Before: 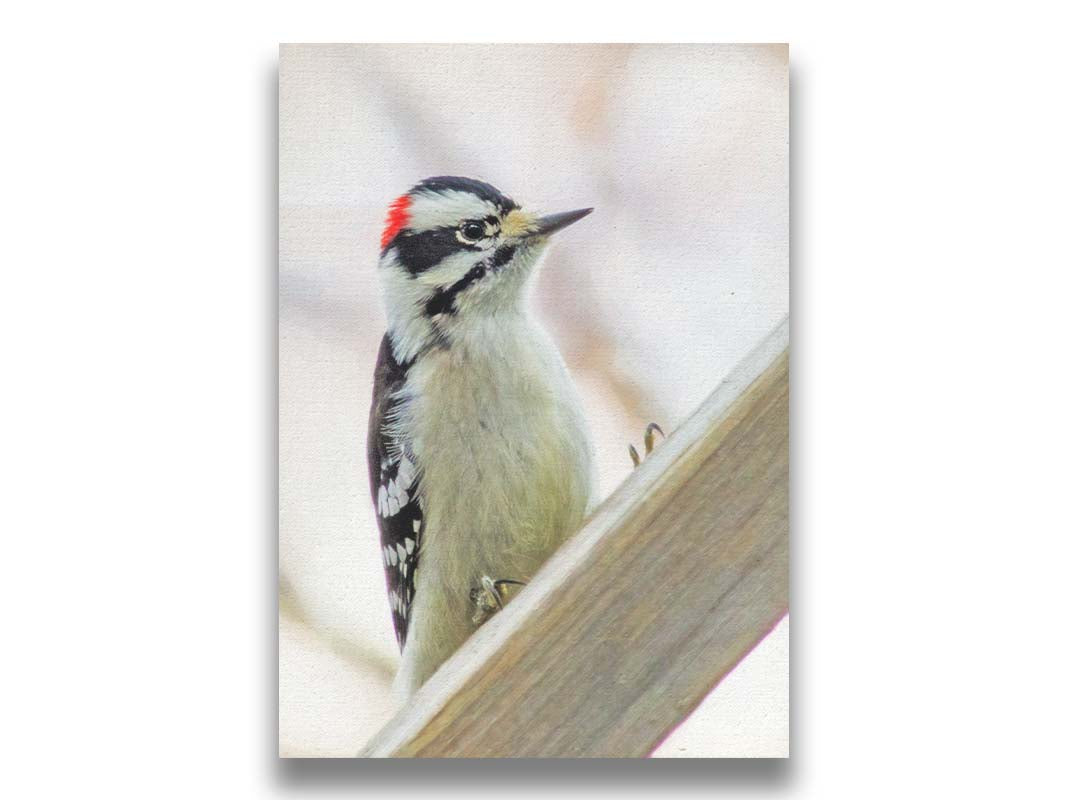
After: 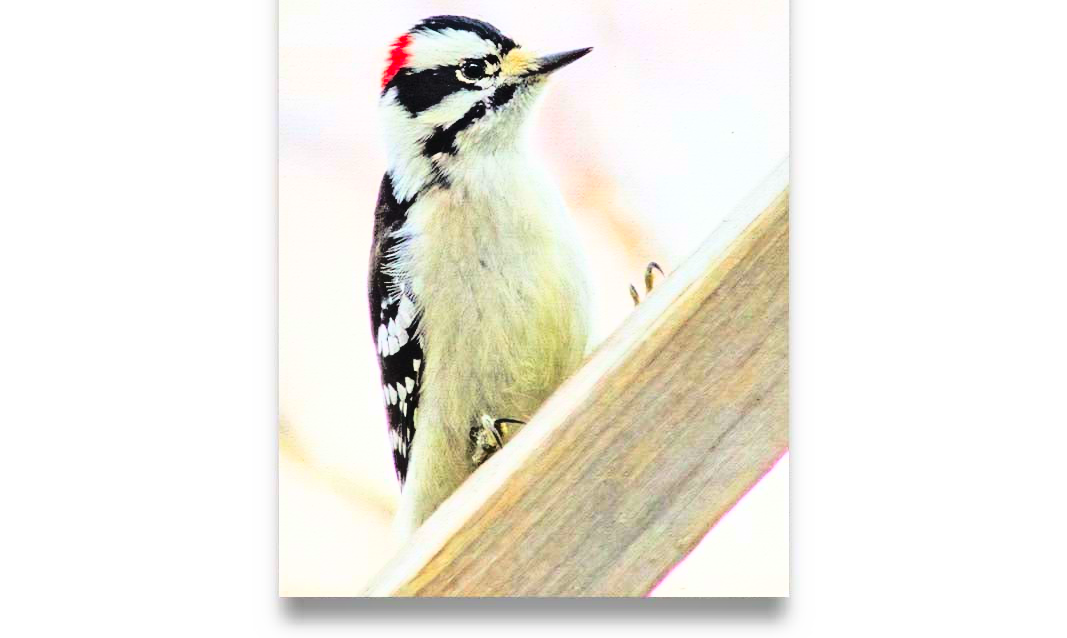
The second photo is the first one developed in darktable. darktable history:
crop and rotate: top 20.201%
shadows and highlights: radius 131.96, soften with gaussian
base curve: curves: ch0 [(0, 0) (0.007, 0.004) (0.027, 0.03) (0.046, 0.07) (0.207, 0.54) (0.442, 0.872) (0.673, 0.972) (1, 1)]
